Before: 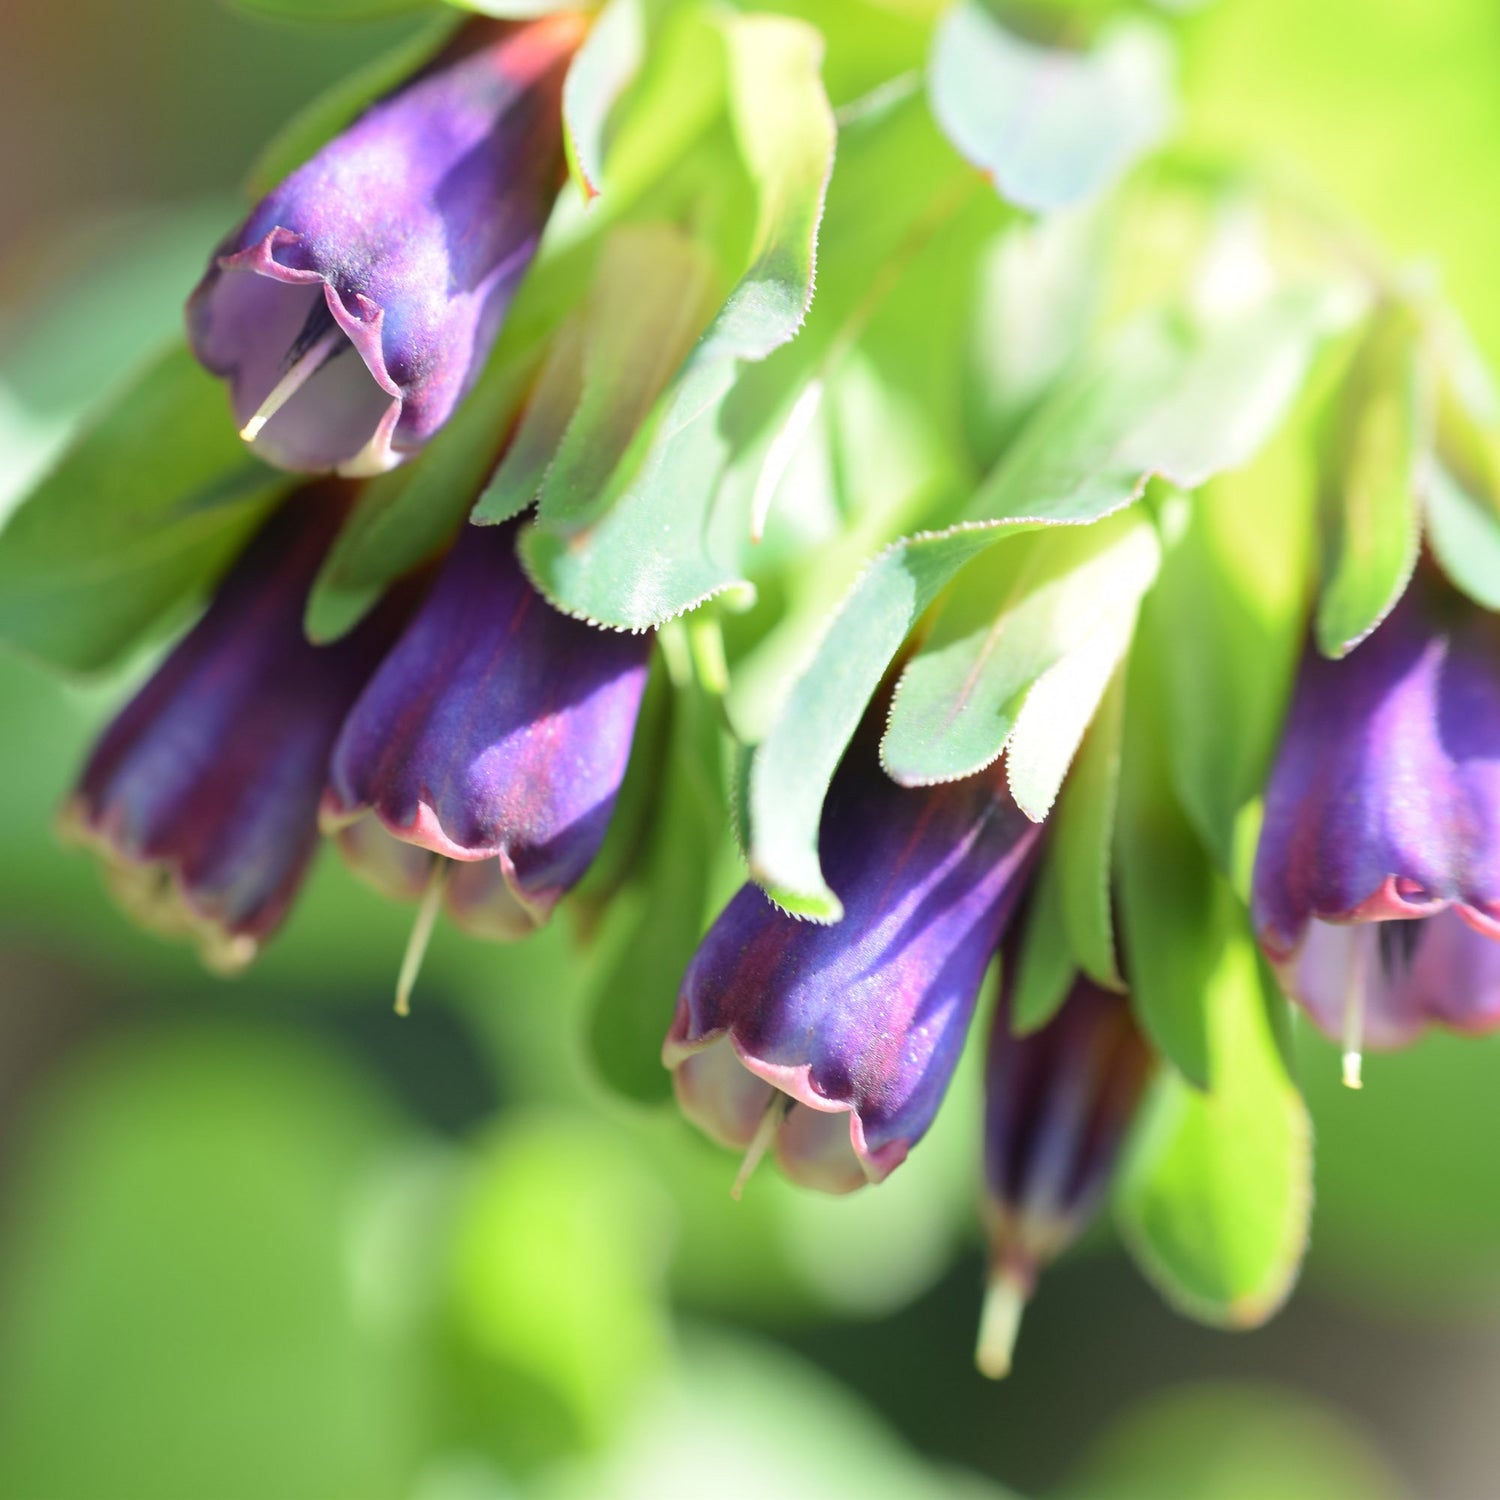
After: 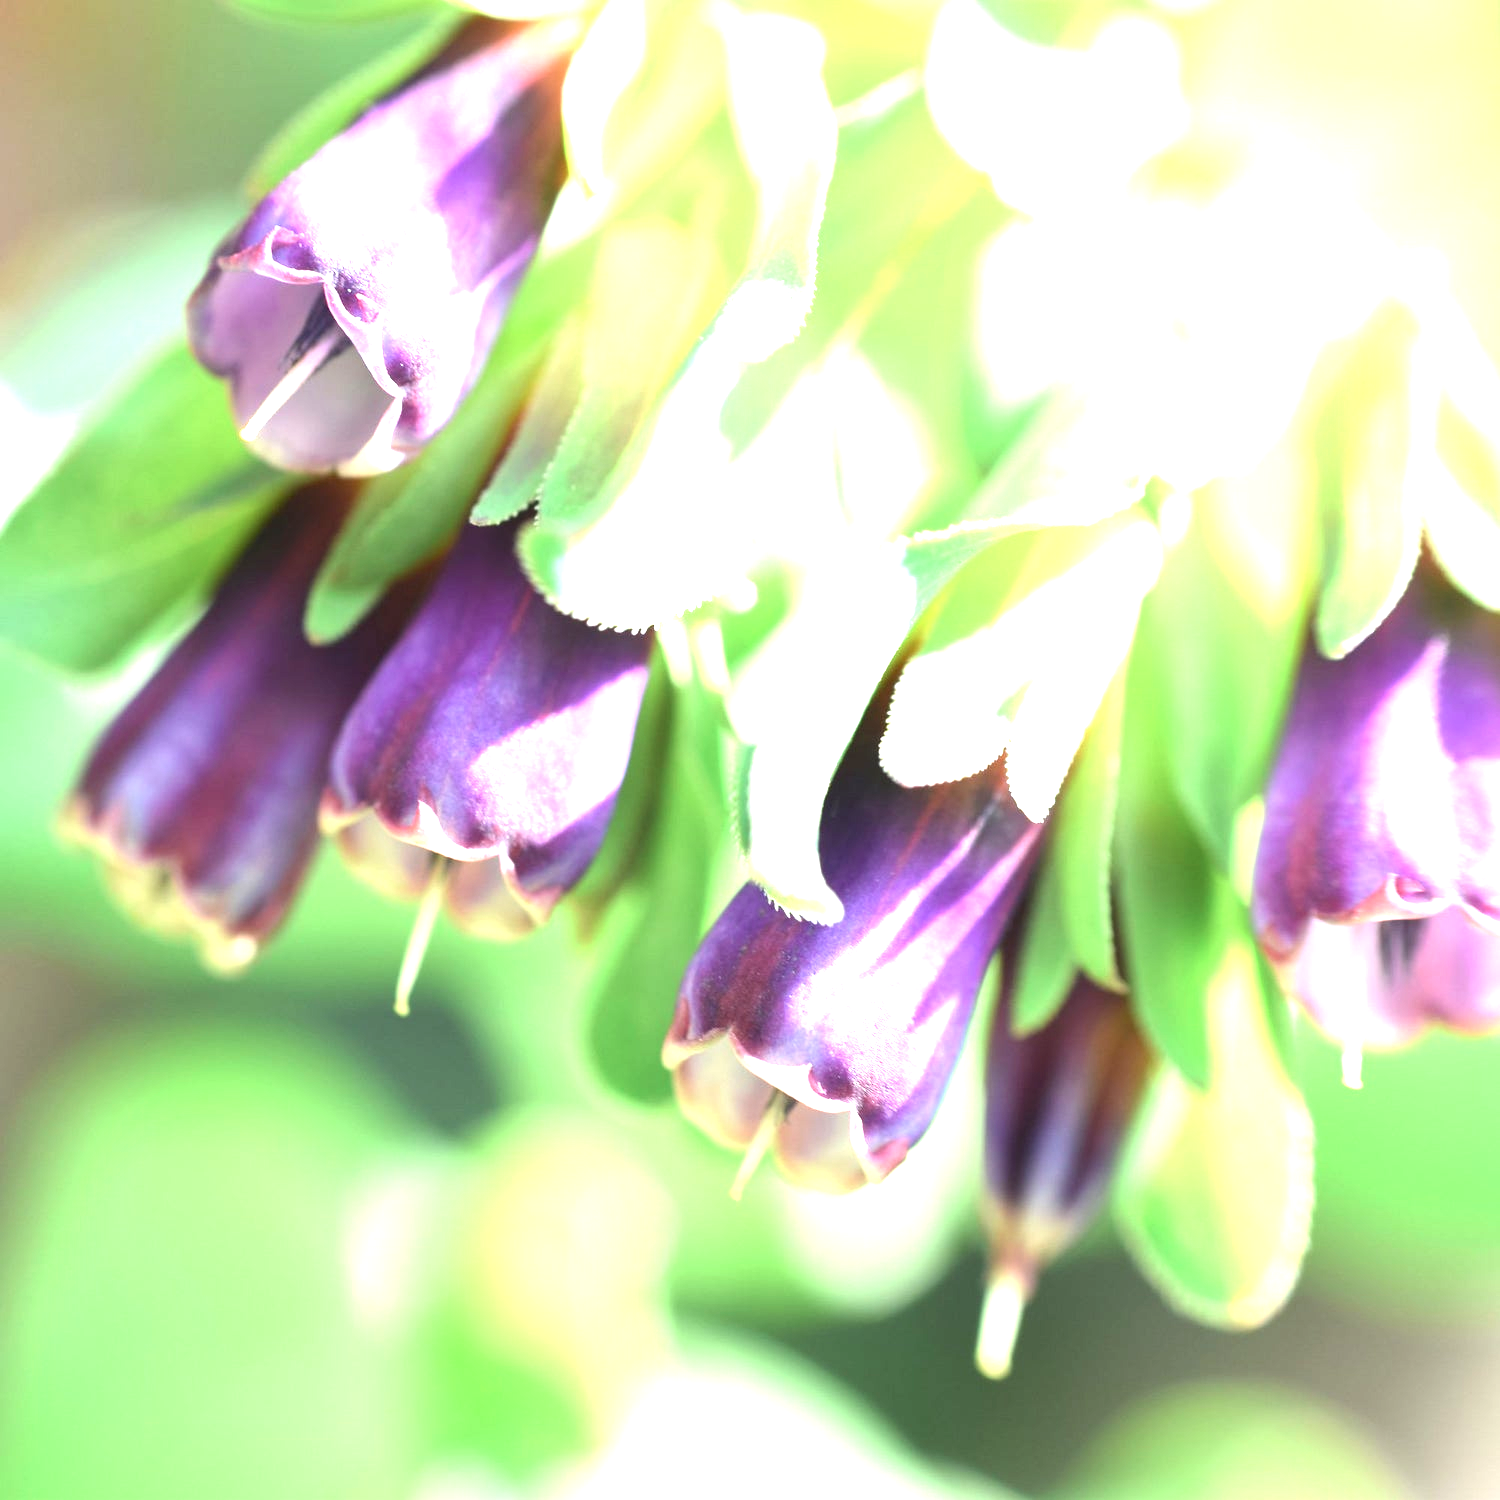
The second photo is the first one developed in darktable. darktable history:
color zones: curves: ch1 [(0.113, 0.438) (0.75, 0.5)]; ch2 [(0.12, 0.526) (0.75, 0.5)]
exposure: black level correction 0, exposure 1.693 EV, compensate exposure bias true, compensate highlight preservation false
